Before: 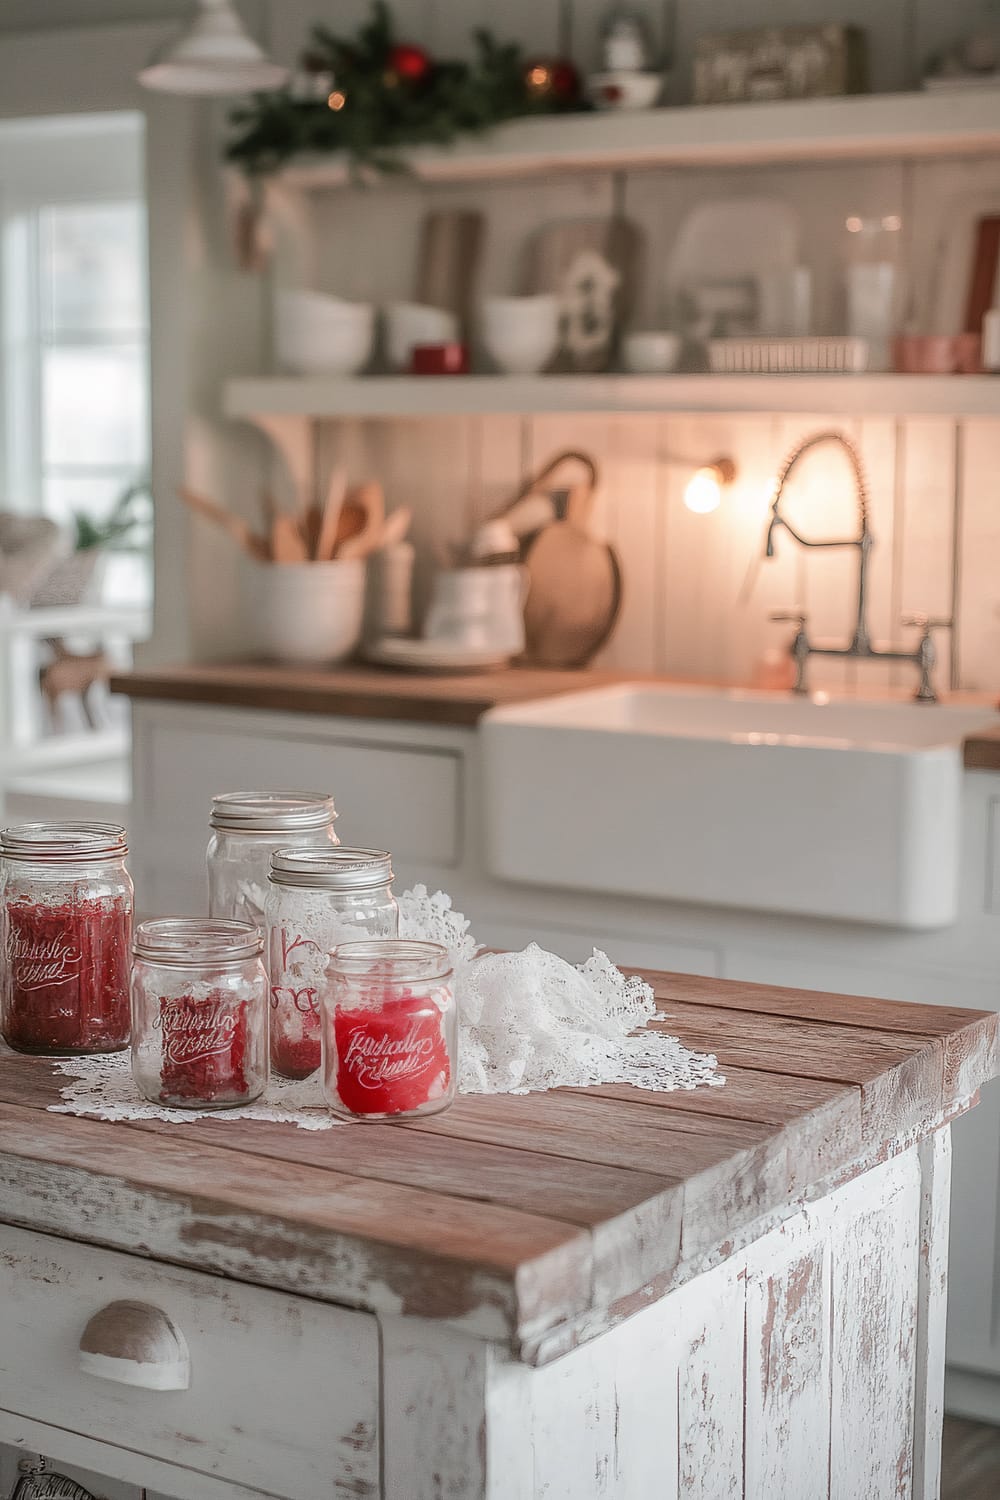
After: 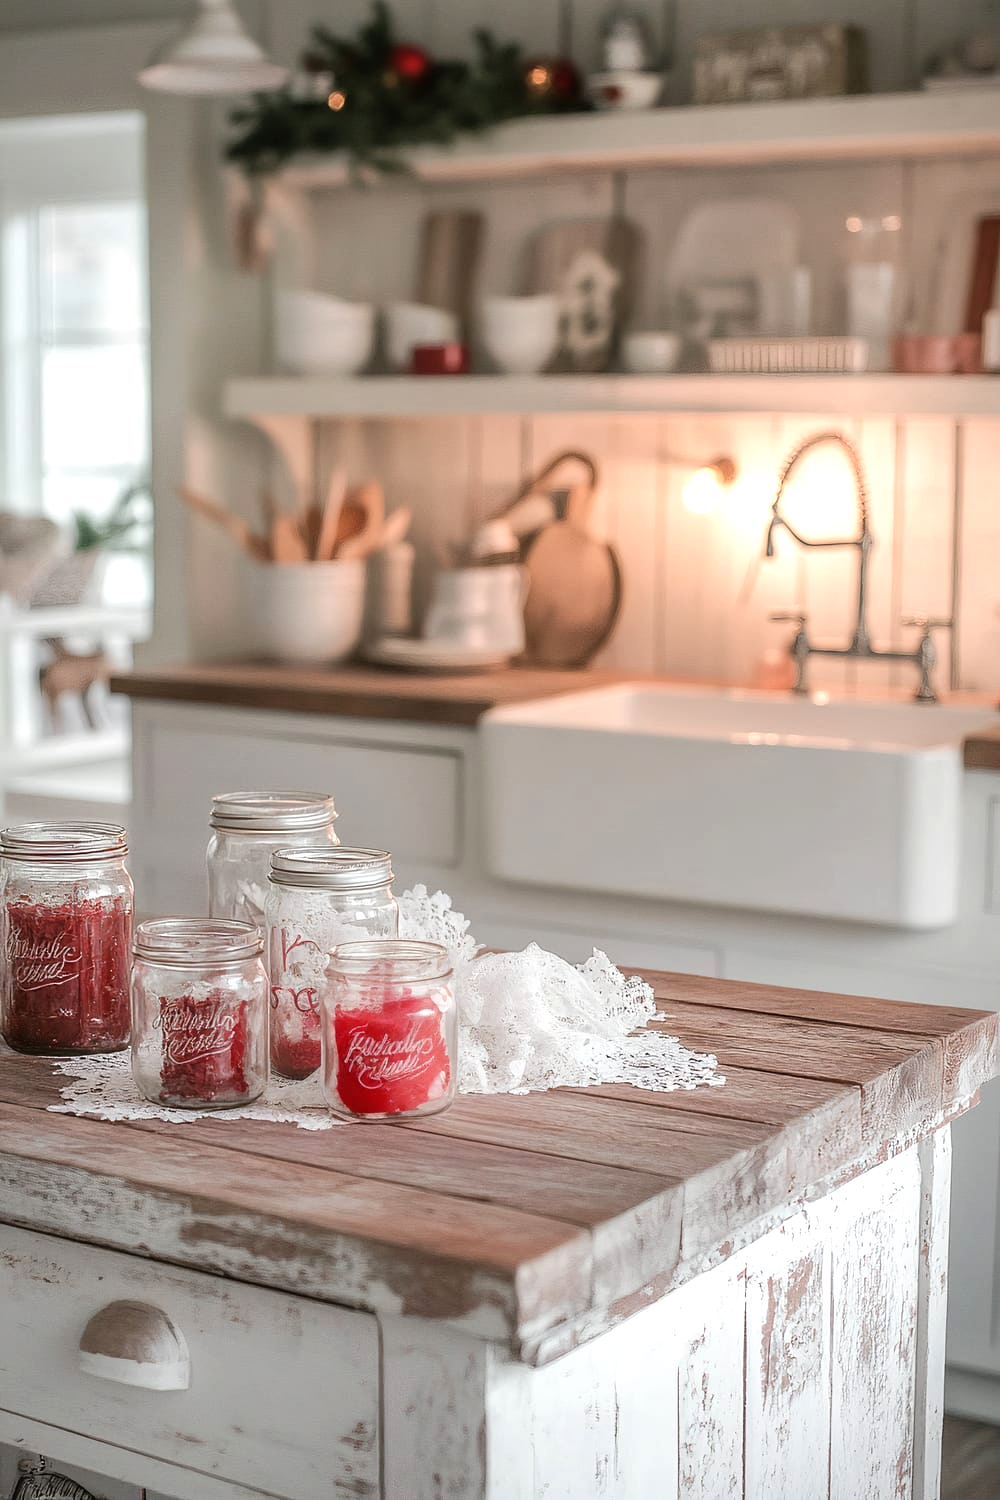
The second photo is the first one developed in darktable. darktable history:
tone equalizer: -8 EV -0.454 EV, -7 EV -0.39 EV, -6 EV -0.33 EV, -5 EV -0.196 EV, -3 EV 0.244 EV, -2 EV 0.337 EV, -1 EV 0.374 EV, +0 EV 0.407 EV, mask exposure compensation -0.485 EV
